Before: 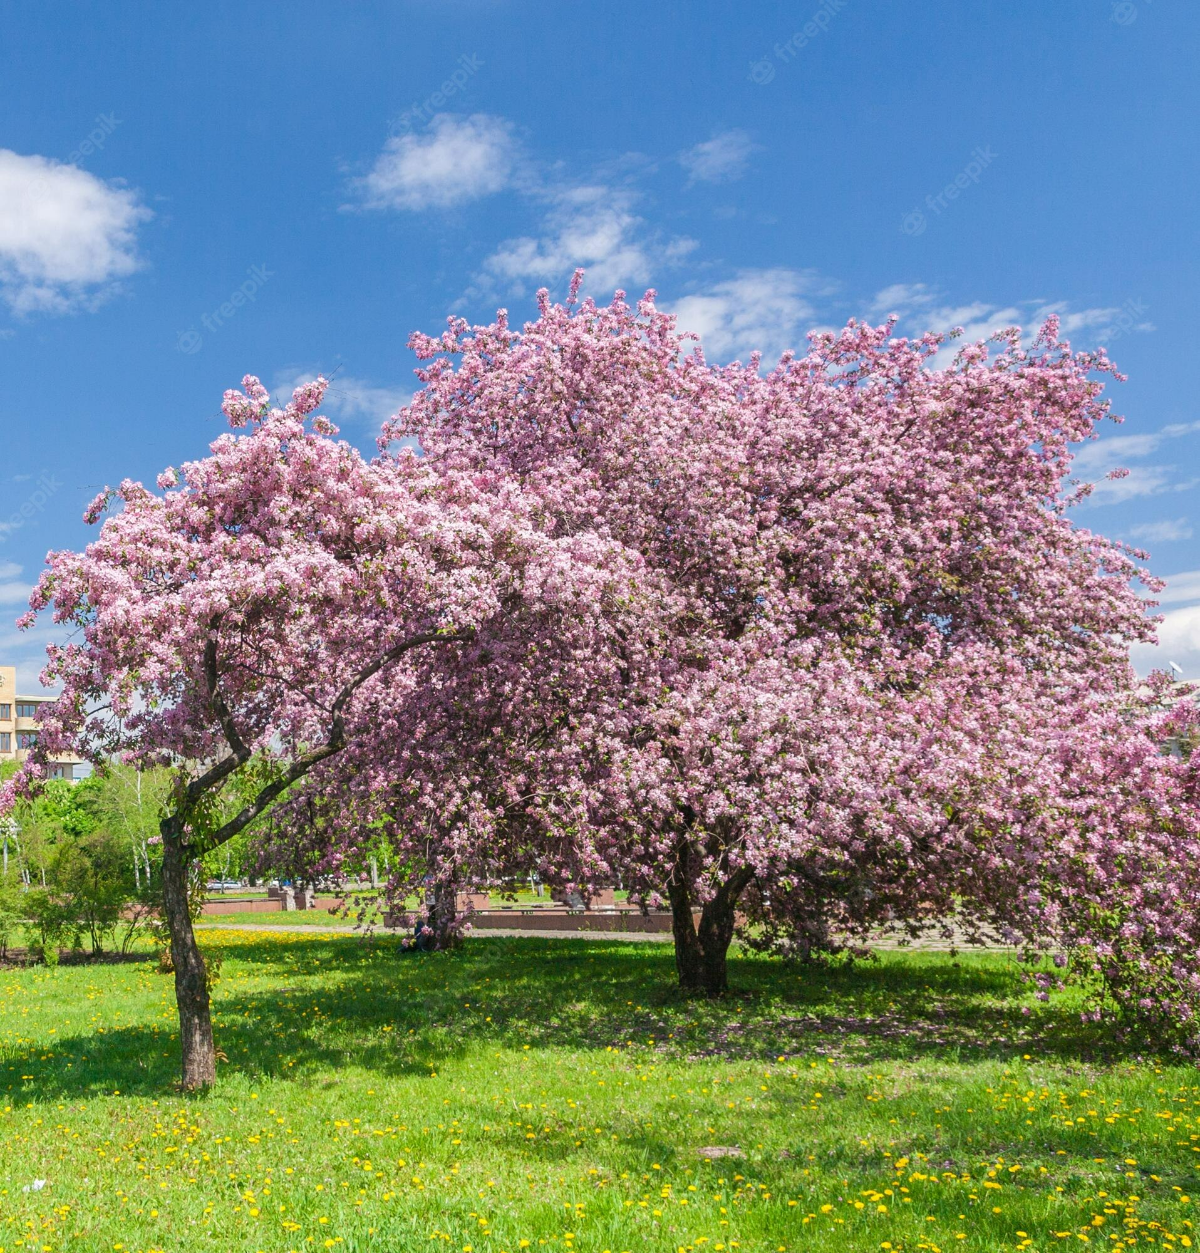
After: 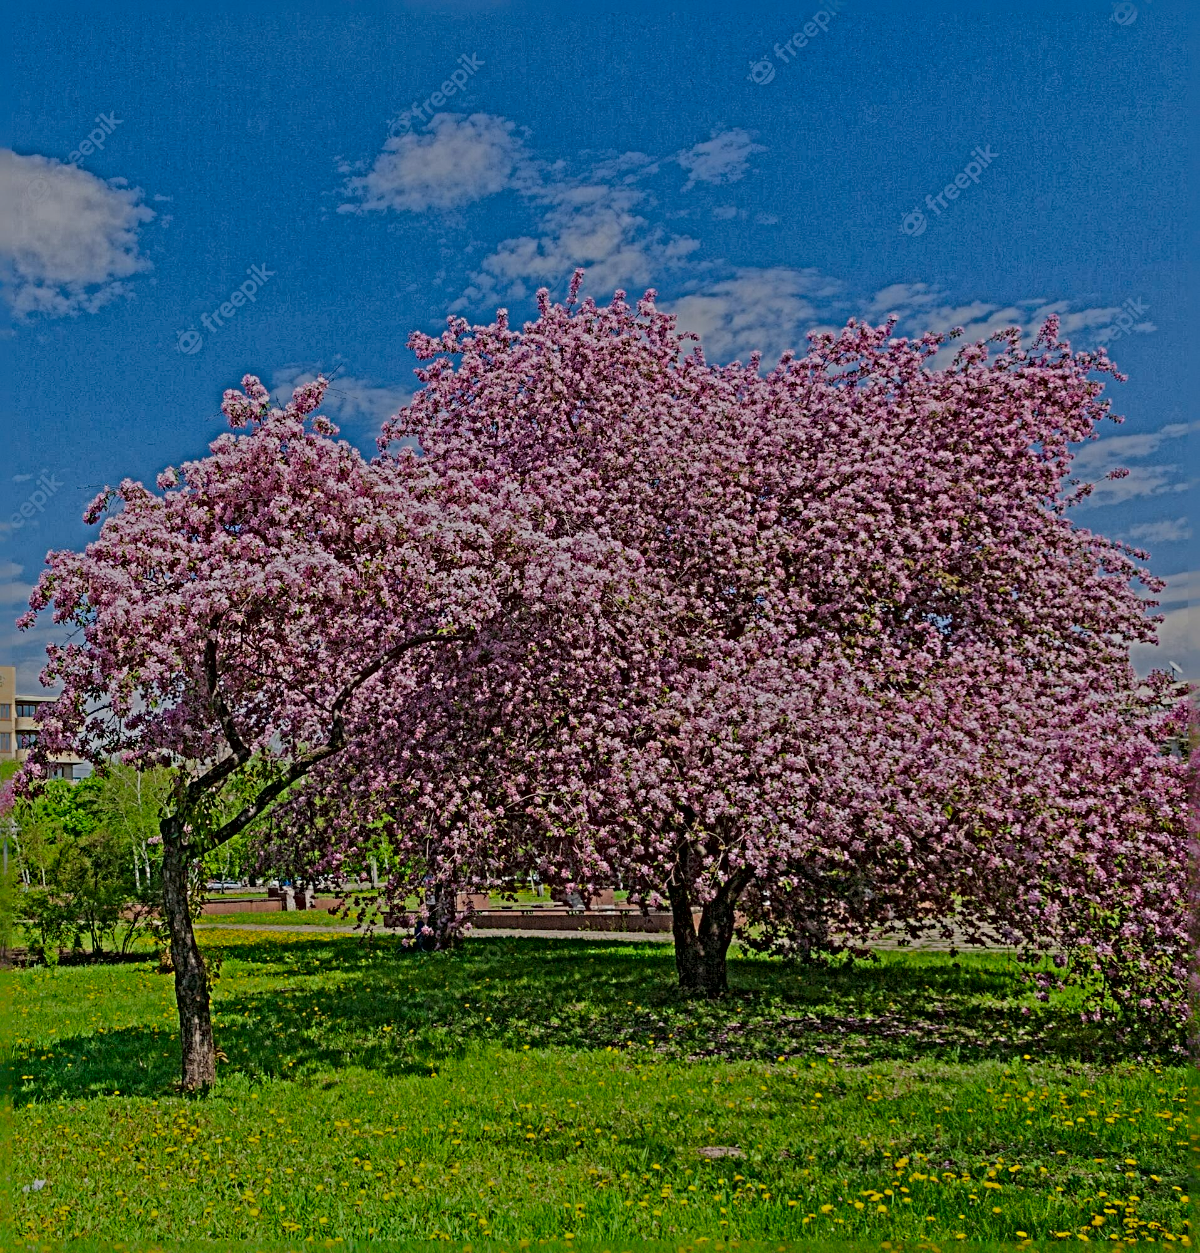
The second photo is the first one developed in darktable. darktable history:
global tonemap: drago (1, 100), detail 1
sharpen: radius 6.3, amount 1.8, threshold 0
